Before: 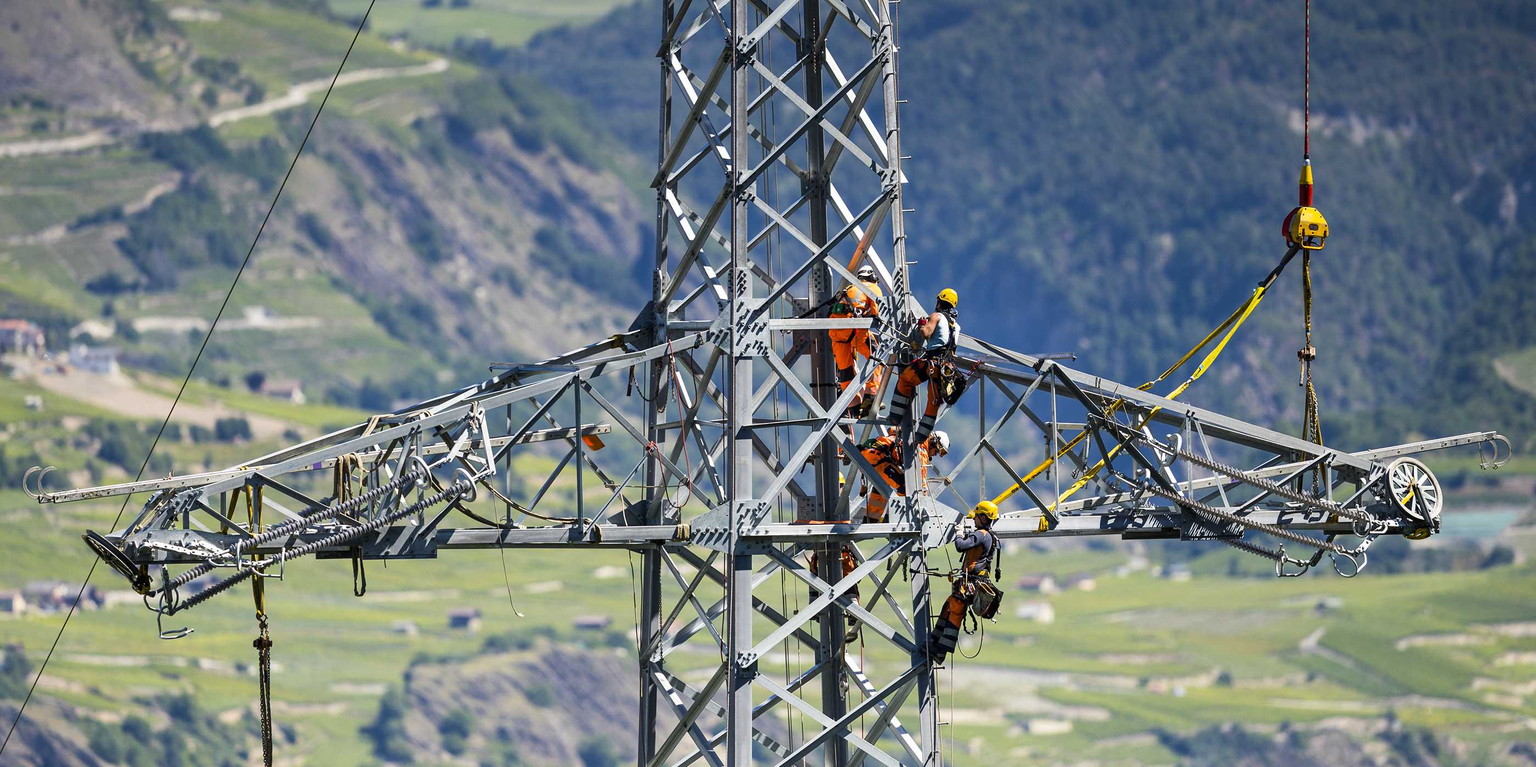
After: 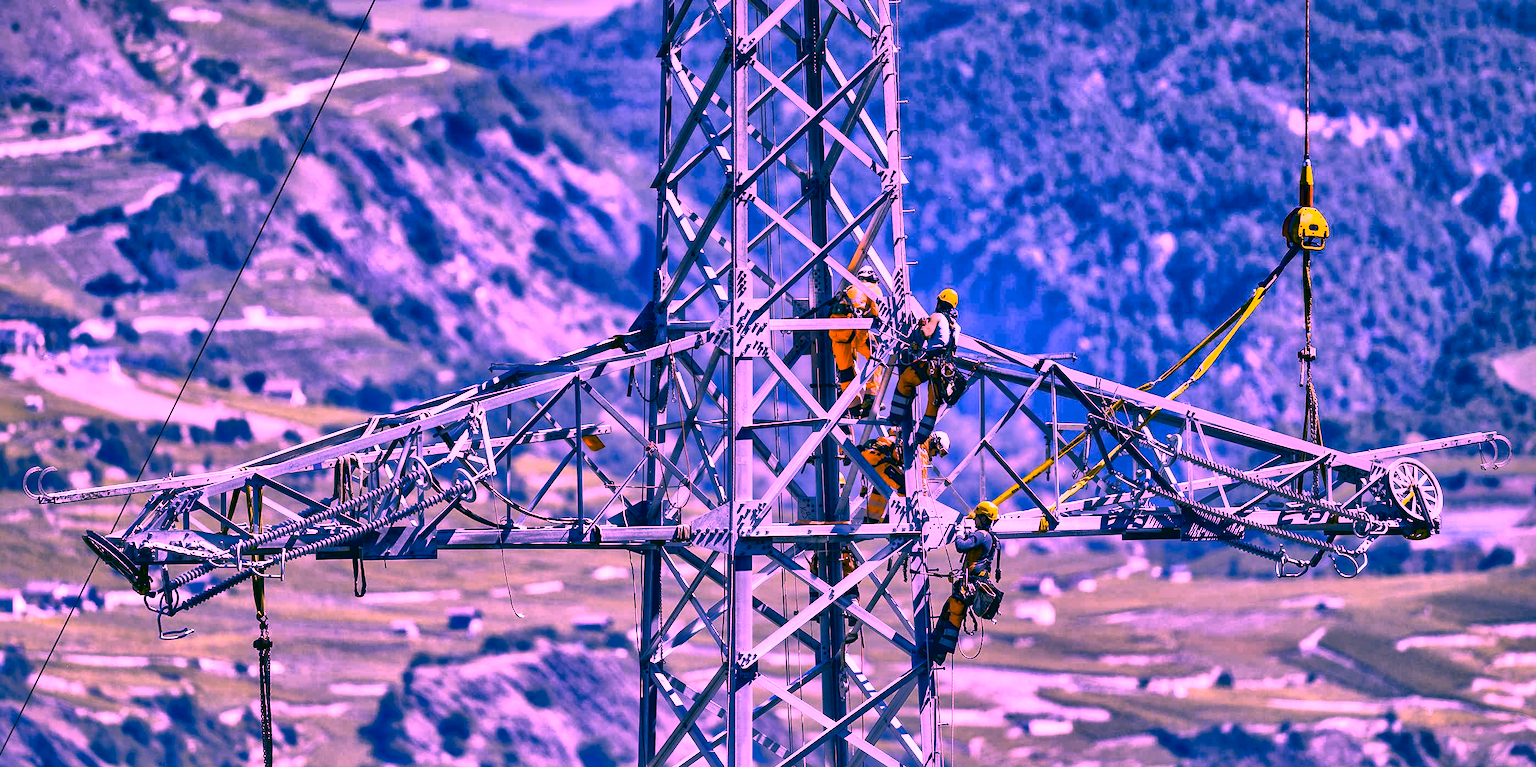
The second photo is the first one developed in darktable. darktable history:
local contrast: mode bilateral grid, contrast 25, coarseness 60, detail 151%, midtone range 0.2
tone mapping: contrast compression 1.5, spatial extent 10 | blend: blend mode average, opacity 100%; mask: uniform (no mask)
white balance: red 1.691, blue 2.219
color correction: highlights a* 1.83, highlights b* 34.02, shadows a* -36.68, shadows b* -5.48 | blend: blend mode normal, opacity 66%; mask: uniform (no mask)
contrast equalizer: y [[0.586, 0.584, 0.576, 0.565, 0.552, 0.539], [0.5 ×6], [0.97, 0.959, 0.919, 0.859, 0.789, 0.717], [0 ×6], [0 ×6]]
shadows and highlights: shadows 60, highlights -60.23, soften with gaussian
